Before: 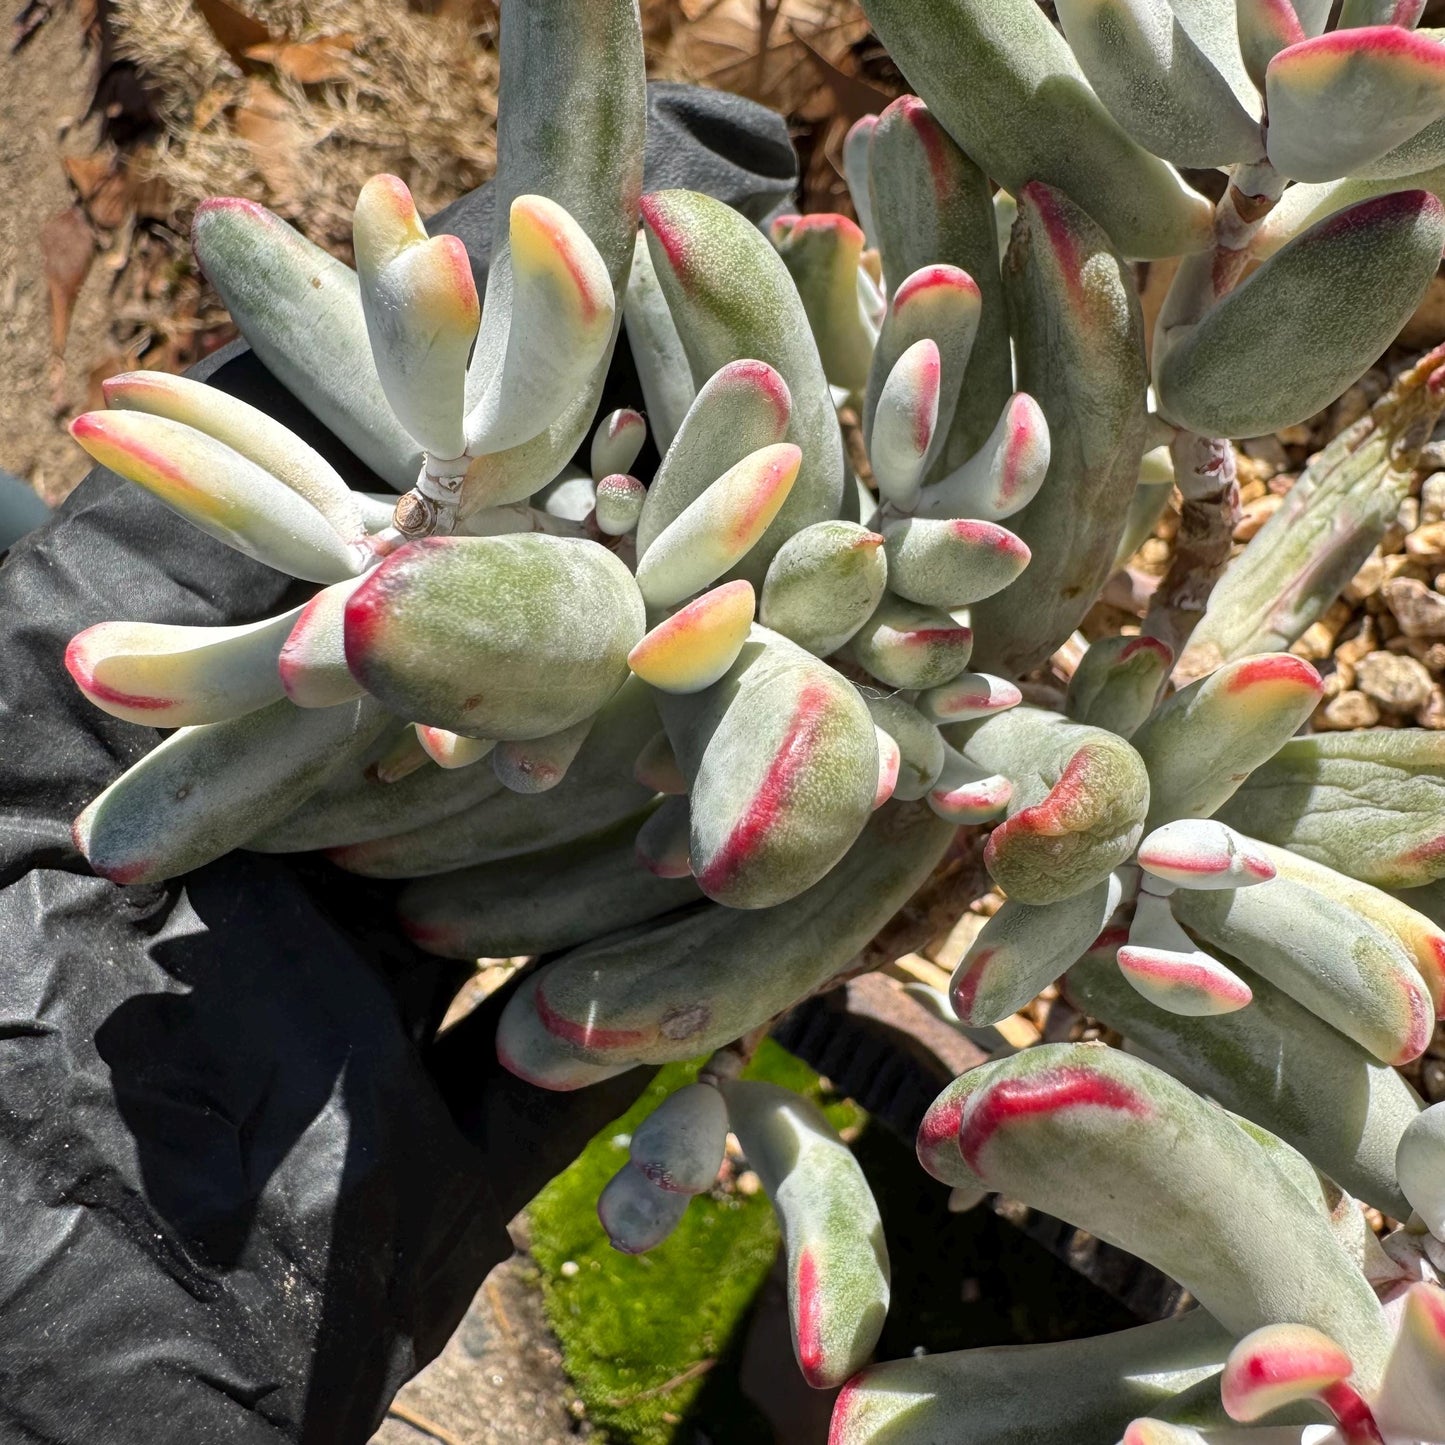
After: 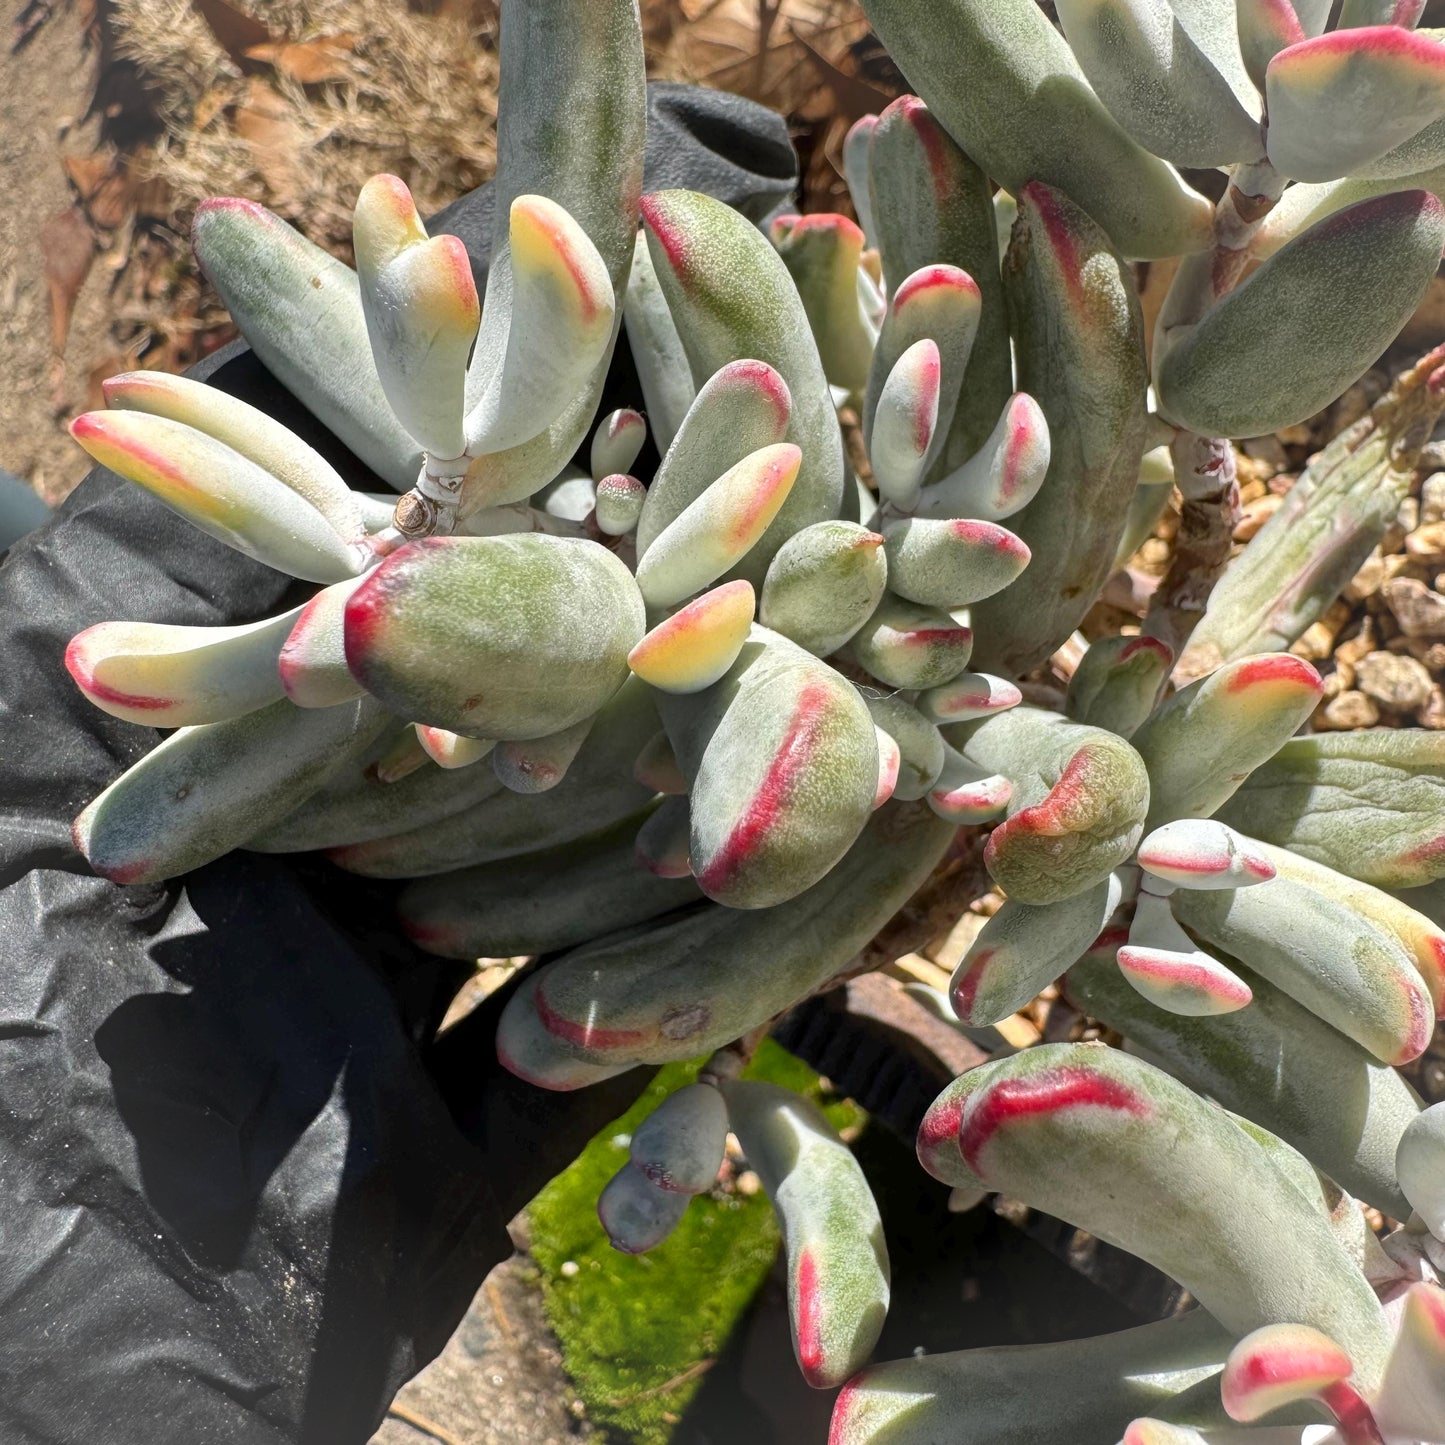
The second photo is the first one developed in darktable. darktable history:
vignetting: brightness 0.049, saturation 0.002
